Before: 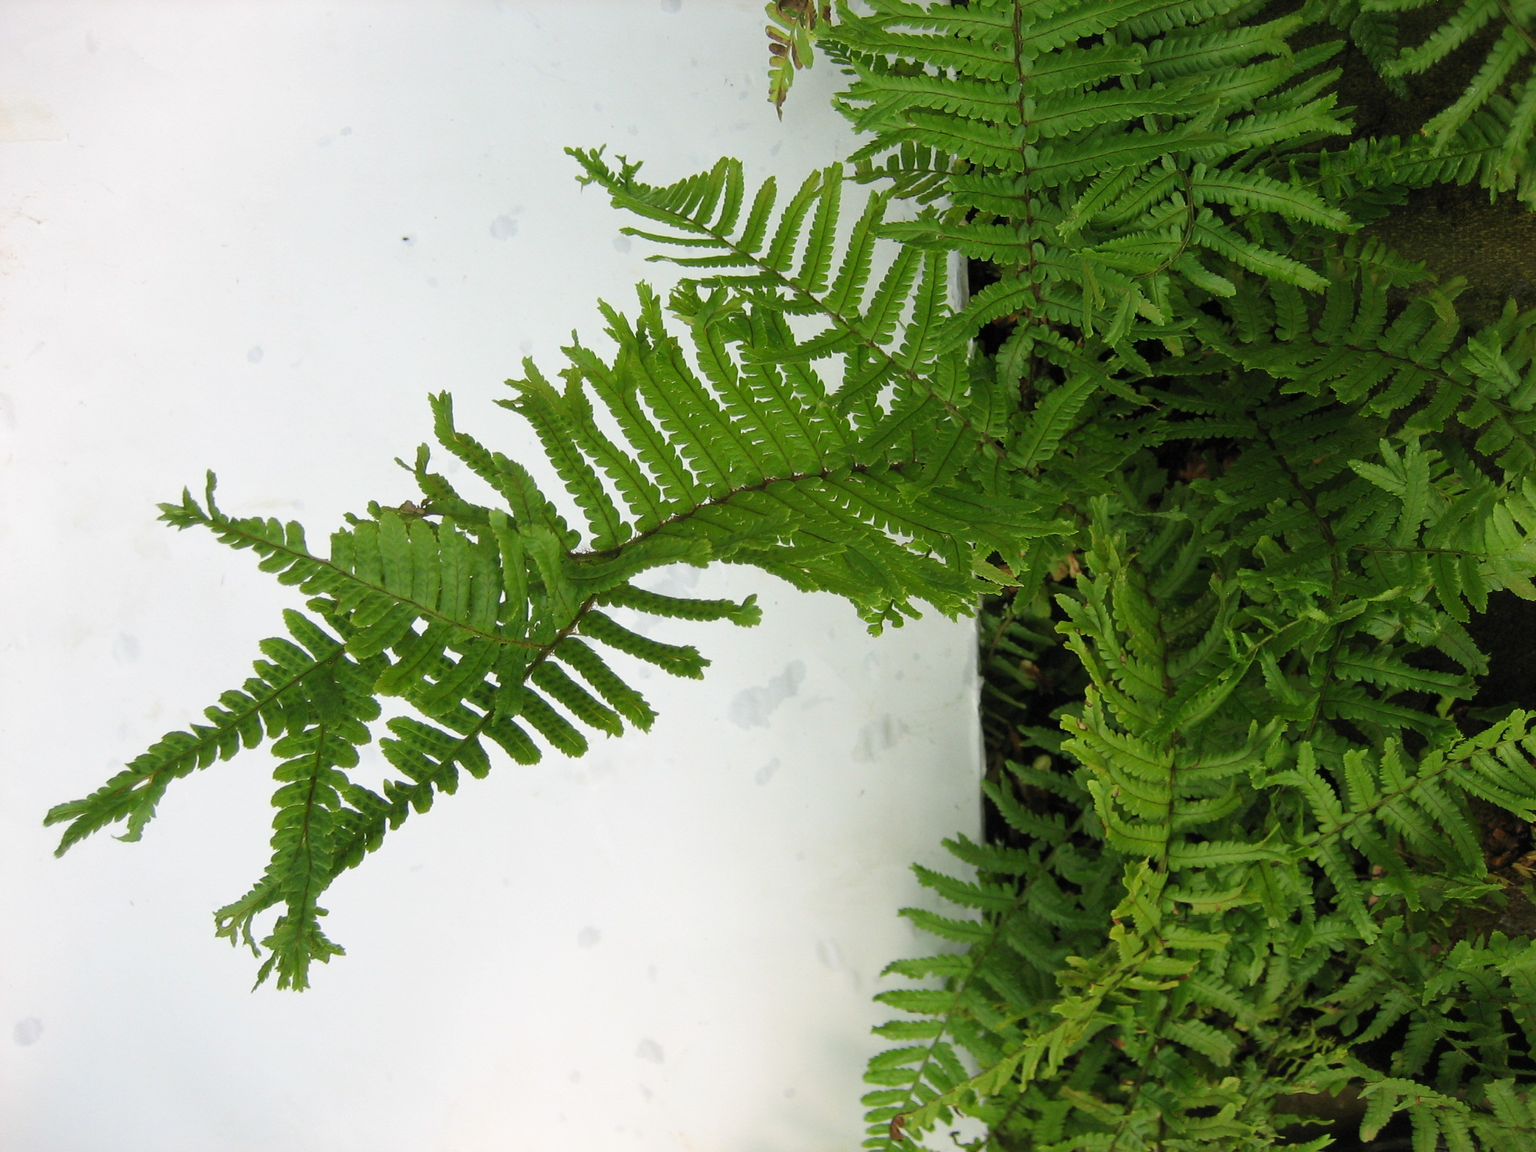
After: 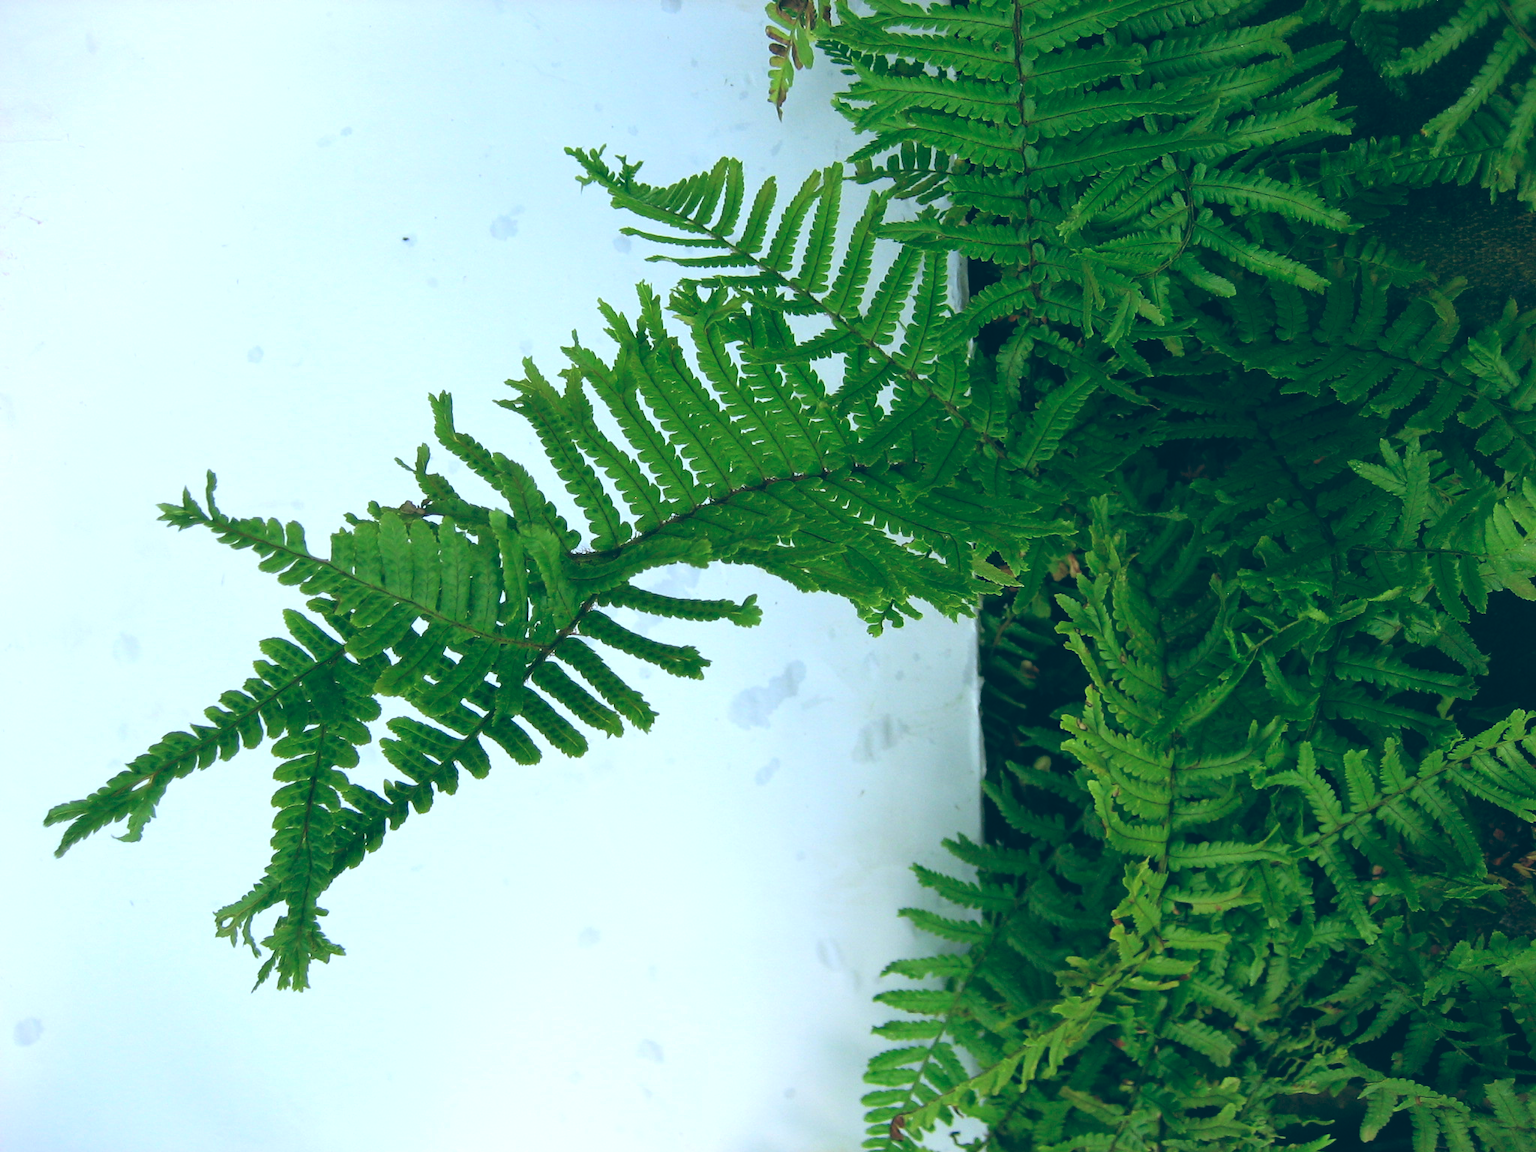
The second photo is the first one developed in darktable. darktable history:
exposure: exposure 0 EV, compensate highlight preservation false
color calibration: output R [0.972, 0.068, -0.094, 0], output G [-0.178, 1.216, -0.086, 0], output B [0.095, -0.136, 0.98, 0], illuminant custom, x 0.371, y 0.381, temperature 4283.16 K
color balance: lift [1.016, 0.983, 1, 1.017], gamma [0.958, 1, 1, 1], gain [0.981, 1.007, 0.993, 1.002], input saturation 118.26%, contrast 13.43%, contrast fulcrum 21.62%, output saturation 82.76%
